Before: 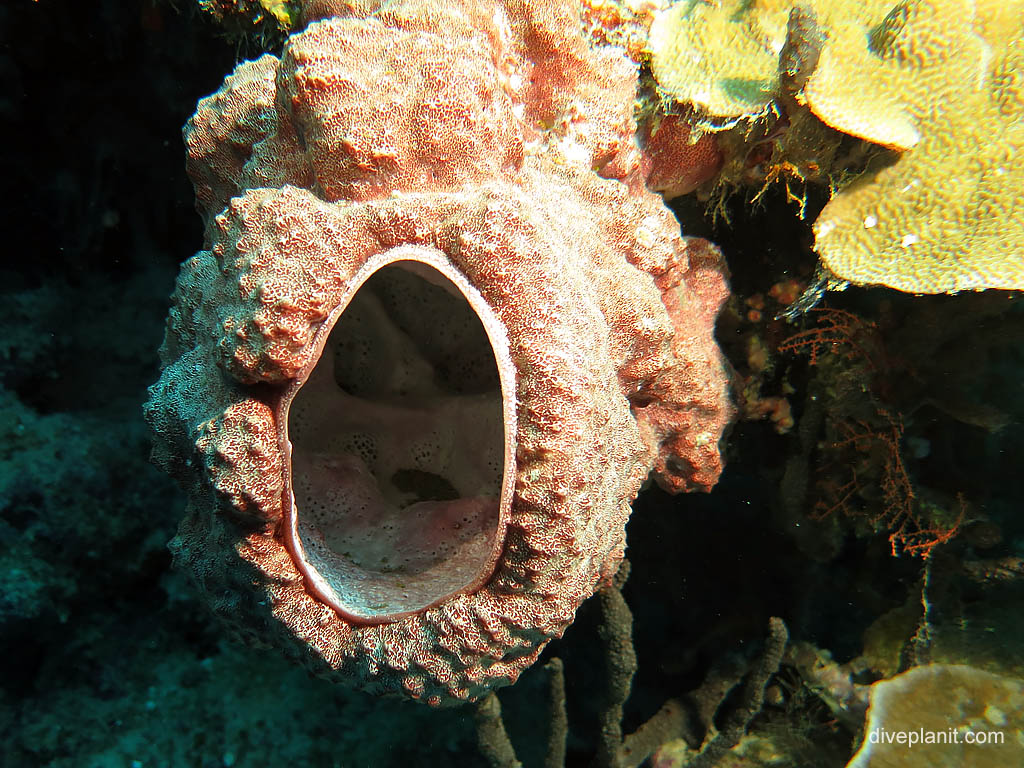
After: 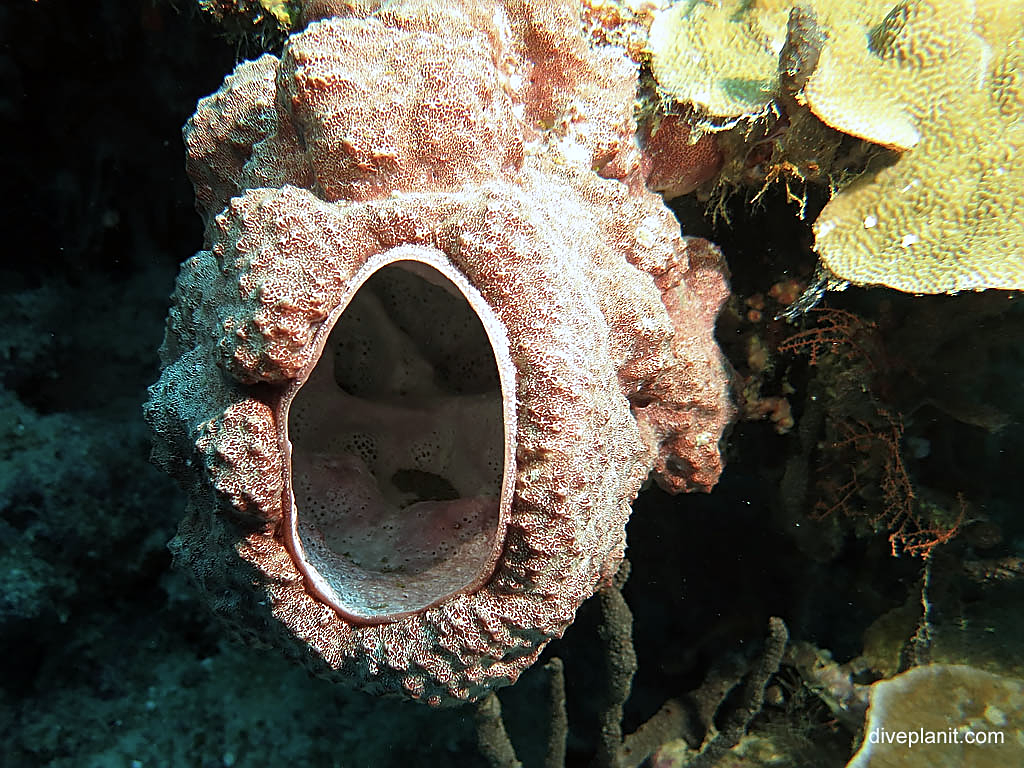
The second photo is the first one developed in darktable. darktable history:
sharpen: on, module defaults
contrast brightness saturation: saturation -0.17
white balance: red 0.954, blue 1.079
